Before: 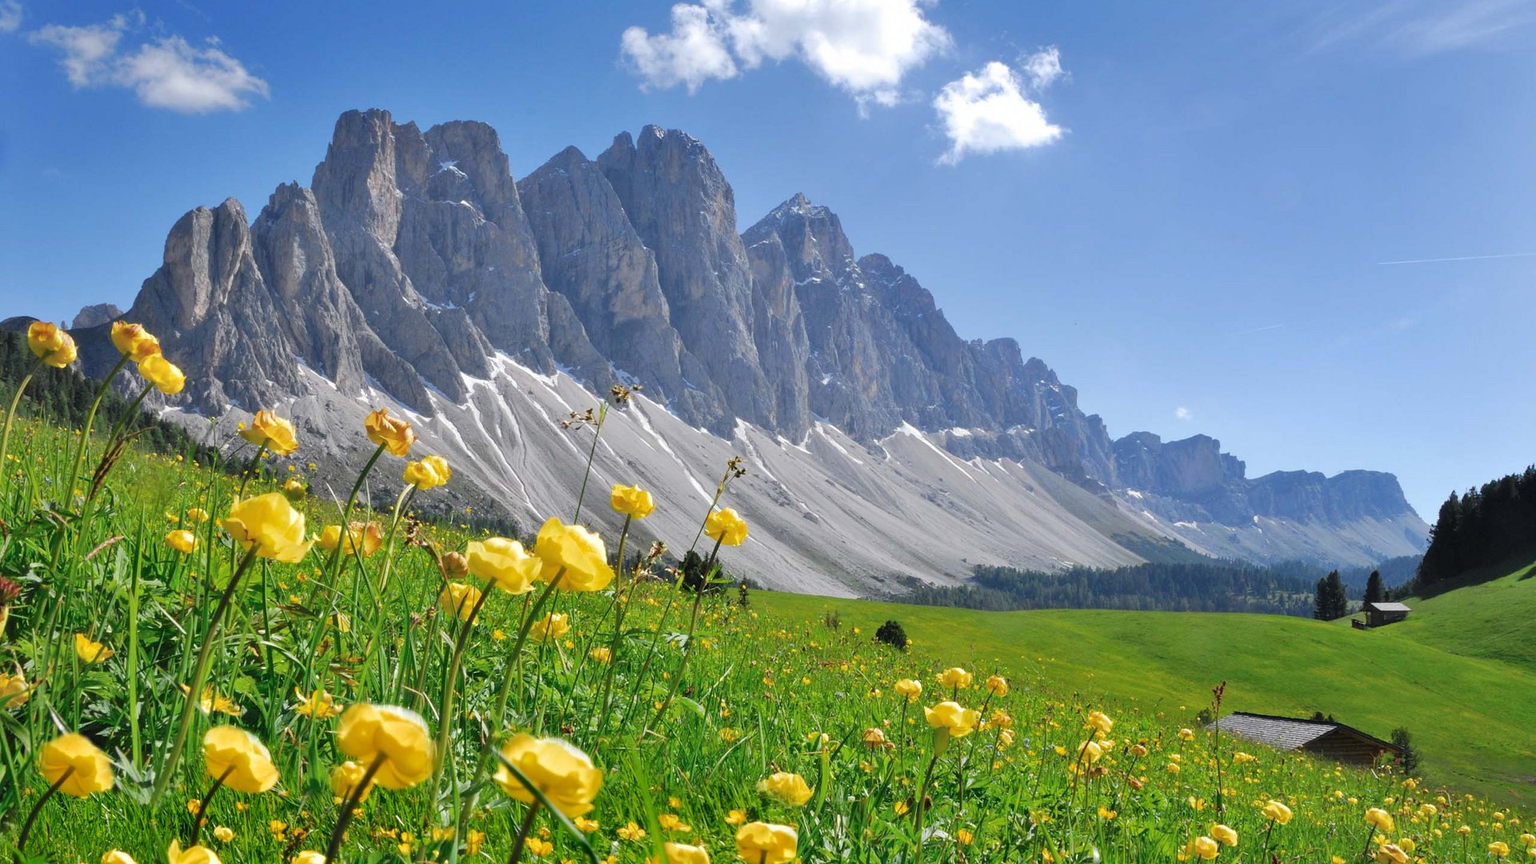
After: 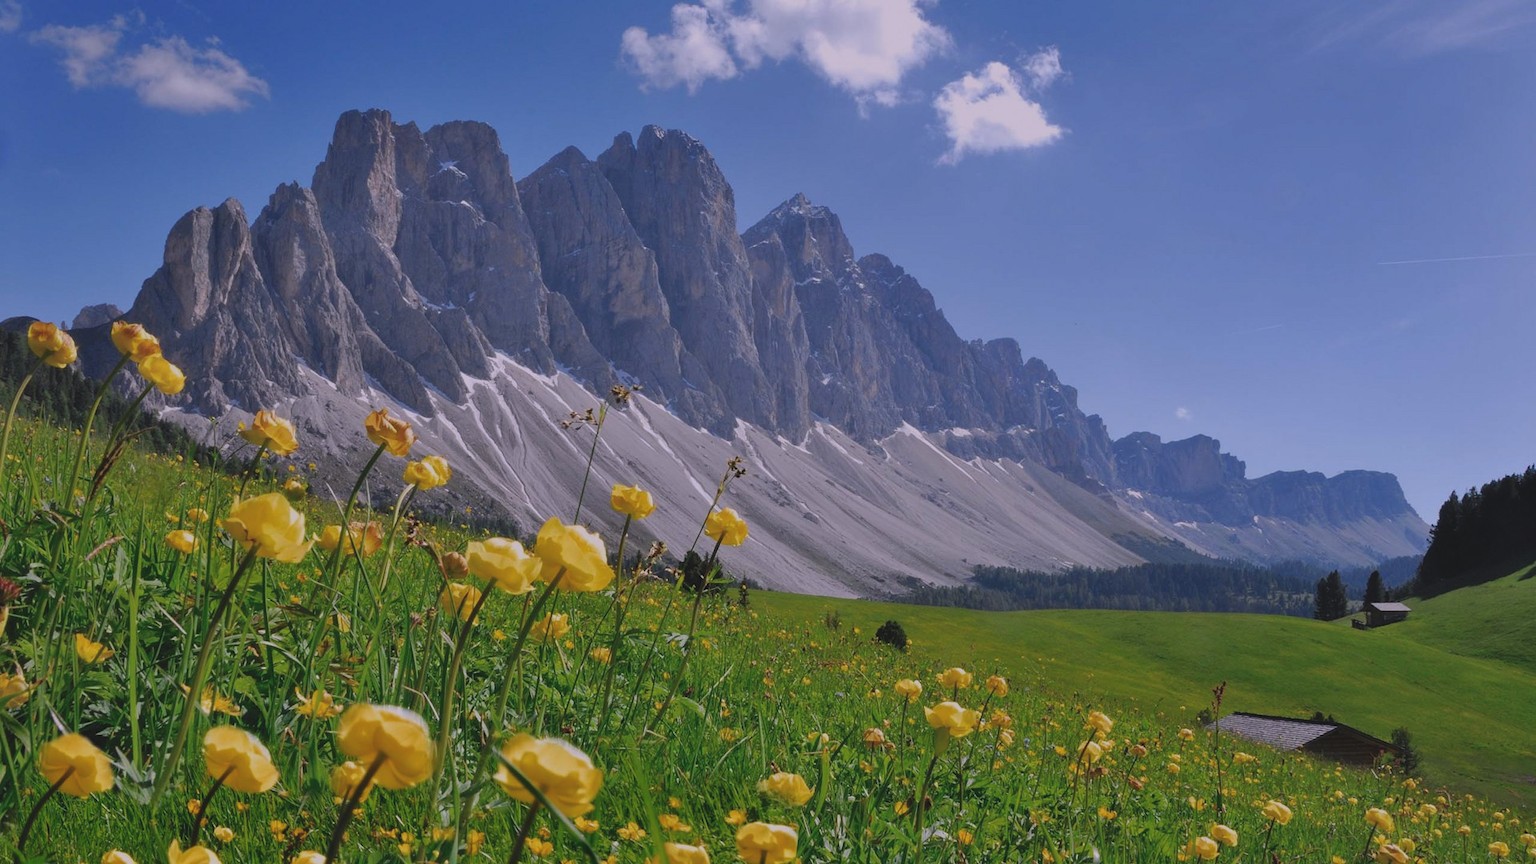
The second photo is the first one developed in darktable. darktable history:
white balance: red 1.066, blue 1.119
exposure: black level correction -0.016, exposure -1.018 EV, compensate highlight preservation false
